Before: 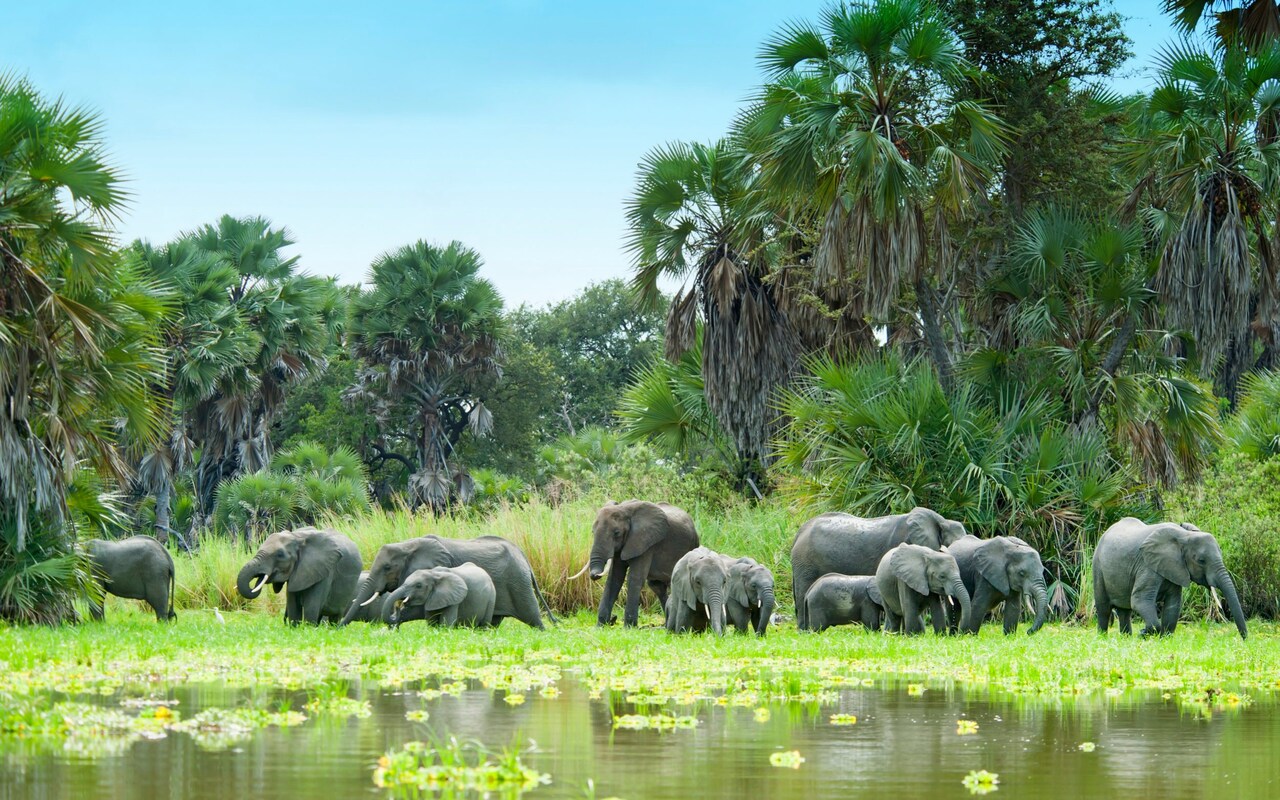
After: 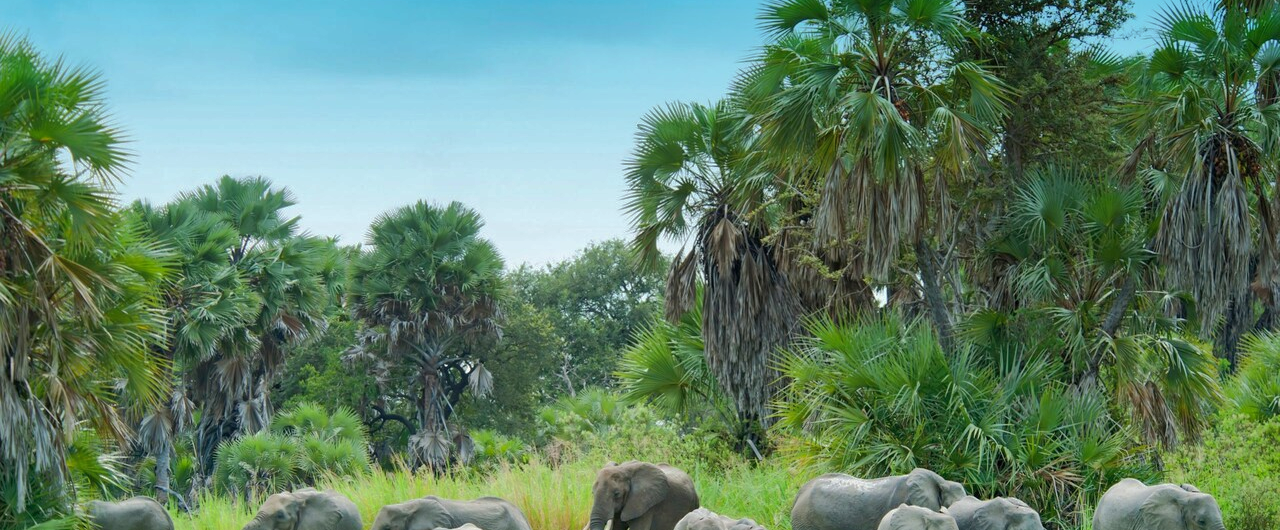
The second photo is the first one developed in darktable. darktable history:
crop and rotate: top 4.908%, bottom 28.736%
shadows and highlights: shadows 40.26, highlights -60.09
